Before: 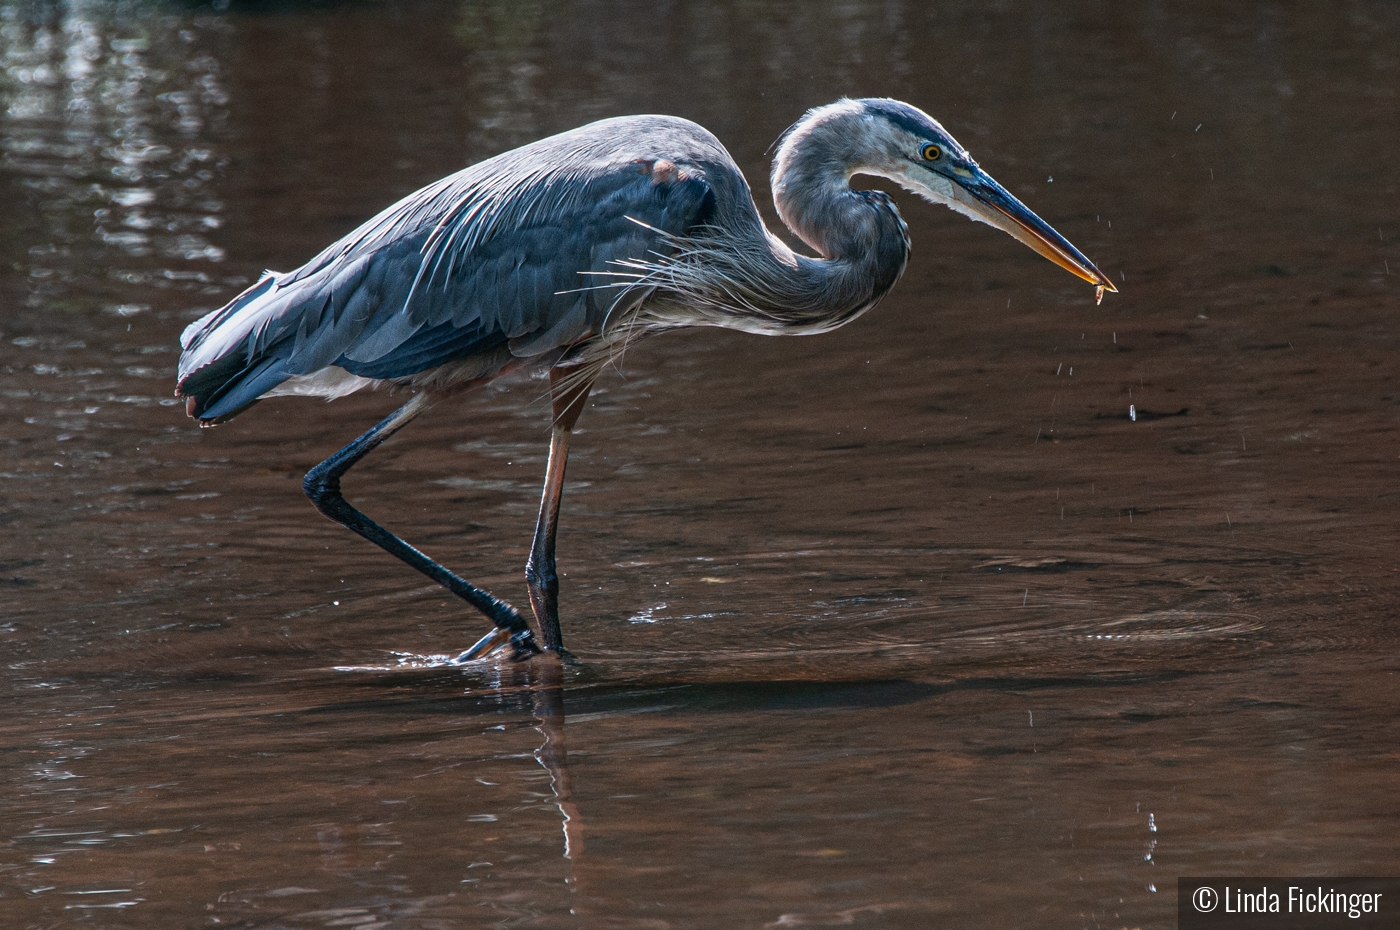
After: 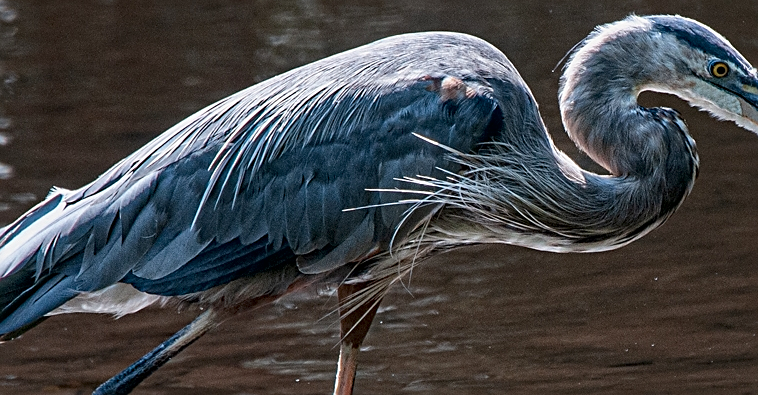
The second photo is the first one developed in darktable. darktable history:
haze removal: compatibility mode true, adaptive false
local contrast: mode bilateral grid, contrast 20, coarseness 51, detail 132%, midtone range 0.2
sharpen: on, module defaults
crop: left 15.151%, top 9.018%, right 30.669%, bottom 48.423%
